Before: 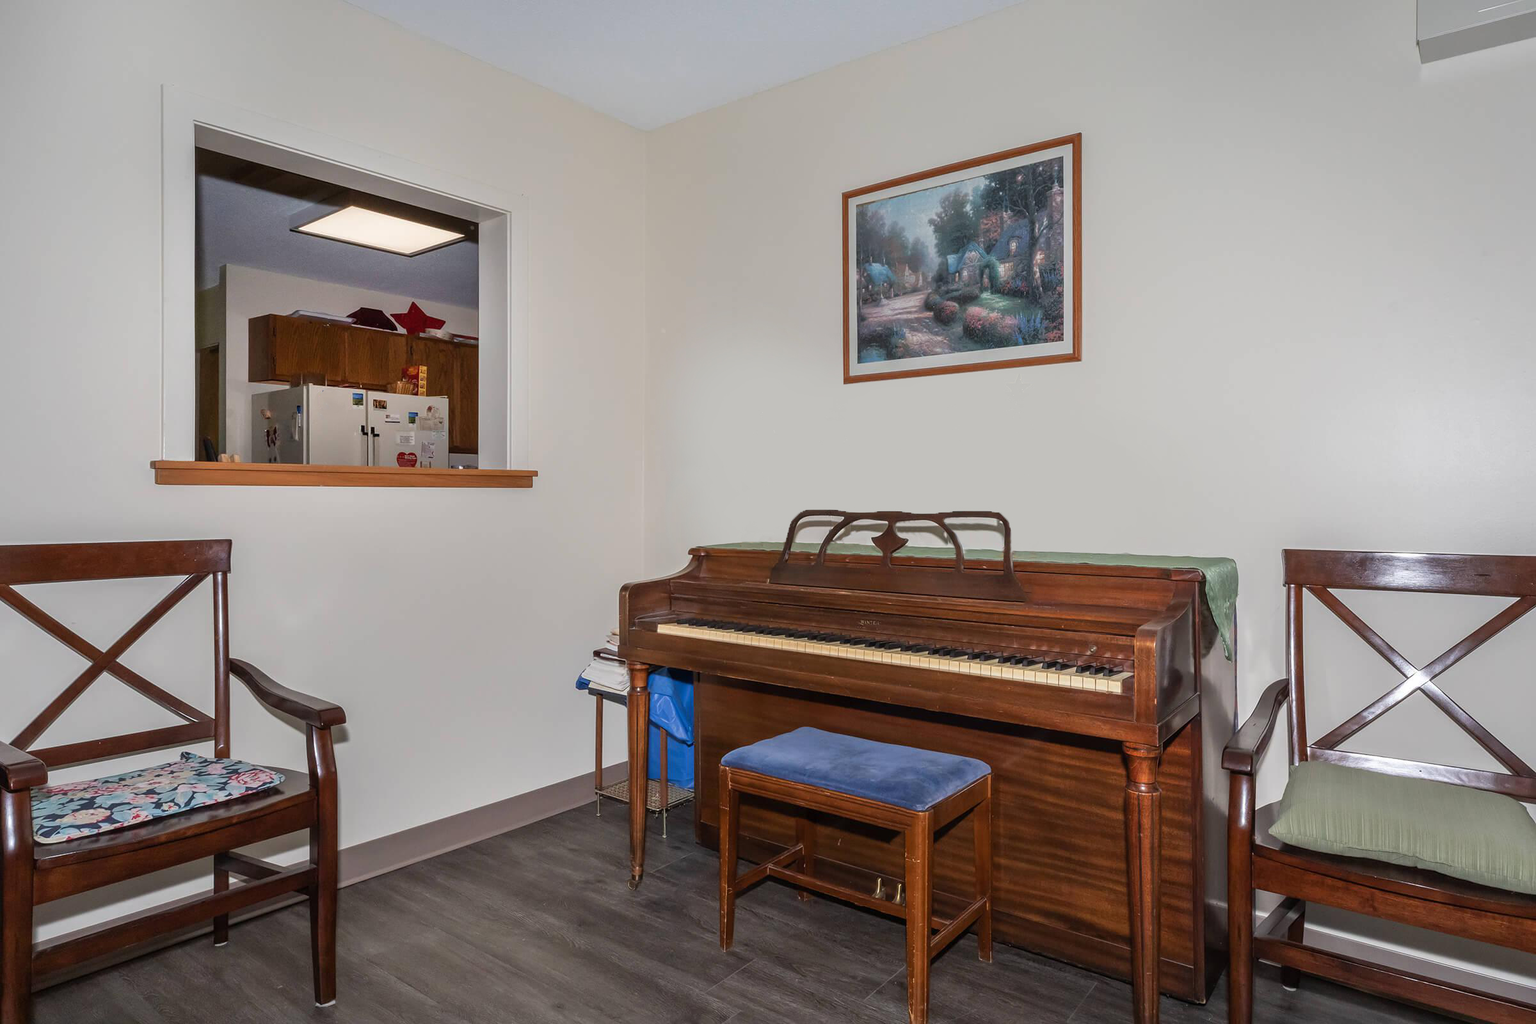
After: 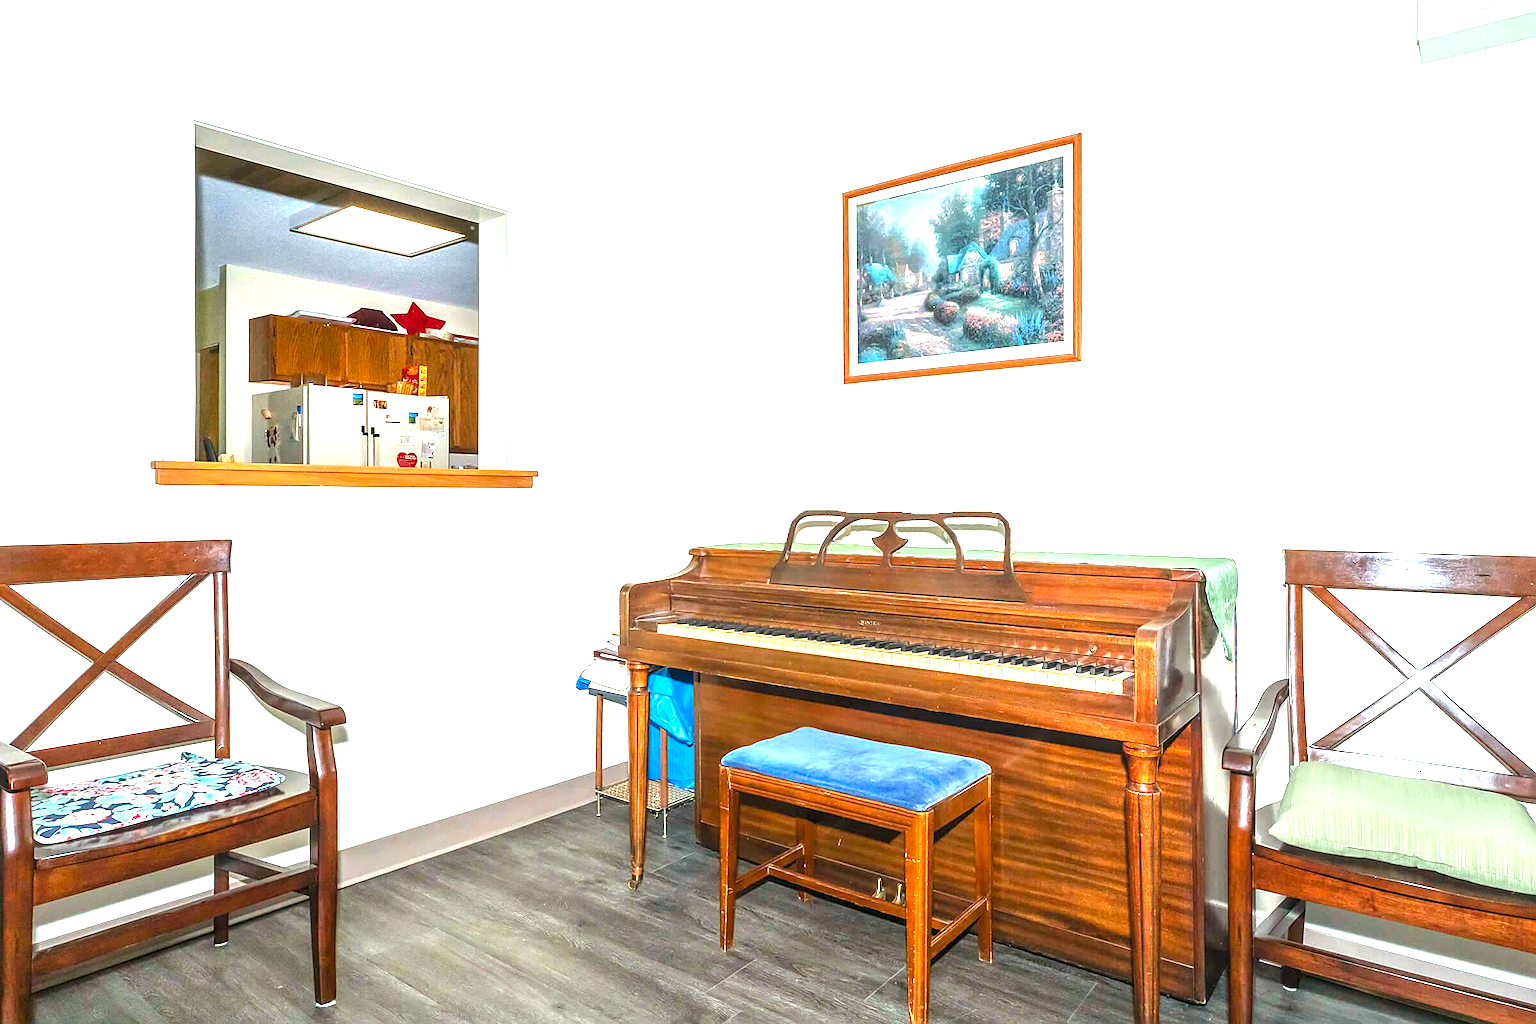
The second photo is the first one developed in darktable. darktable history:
local contrast: on, module defaults
sharpen: on, module defaults
exposure: exposure 2.009 EV, compensate highlight preservation false
color correction: highlights a* -7.55, highlights b* 1, shadows a* -3.85, saturation 1.39
